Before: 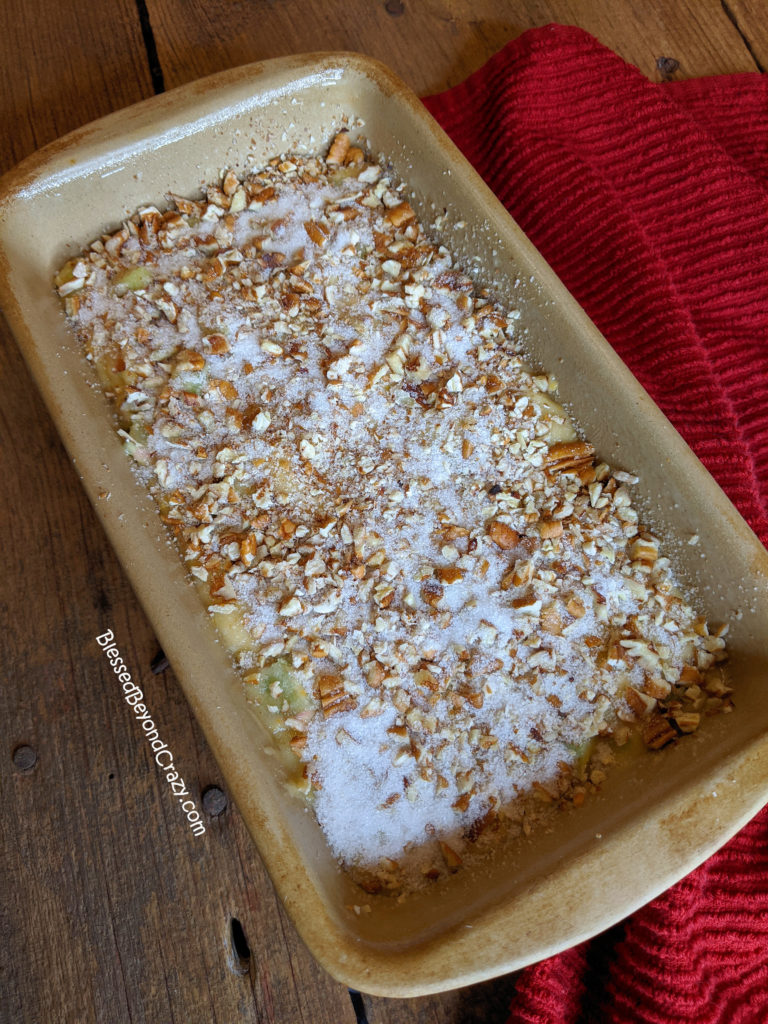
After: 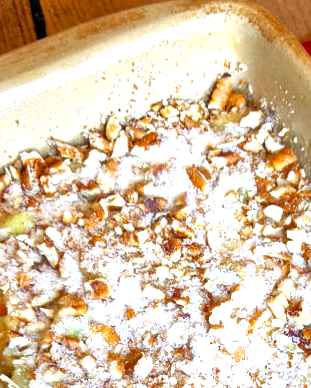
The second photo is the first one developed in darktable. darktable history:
exposure: black level correction 0, exposure 1.3 EV, compensate exposure bias true, compensate highlight preservation false
crop: left 15.452%, top 5.459%, right 43.956%, bottom 56.62%
contrast brightness saturation: contrast 0.07, brightness -0.14, saturation 0.11
tone equalizer: -7 EV 0.15 EV, -6 EV 0.6 EV, -5 EV 1.15 EV, -4 EV 1.33 EV, -3 EV 1.15 EV, -2 EV 0.6 EV, -1 EV 0.15 EV, mask exposure compensation -0.5 EV
